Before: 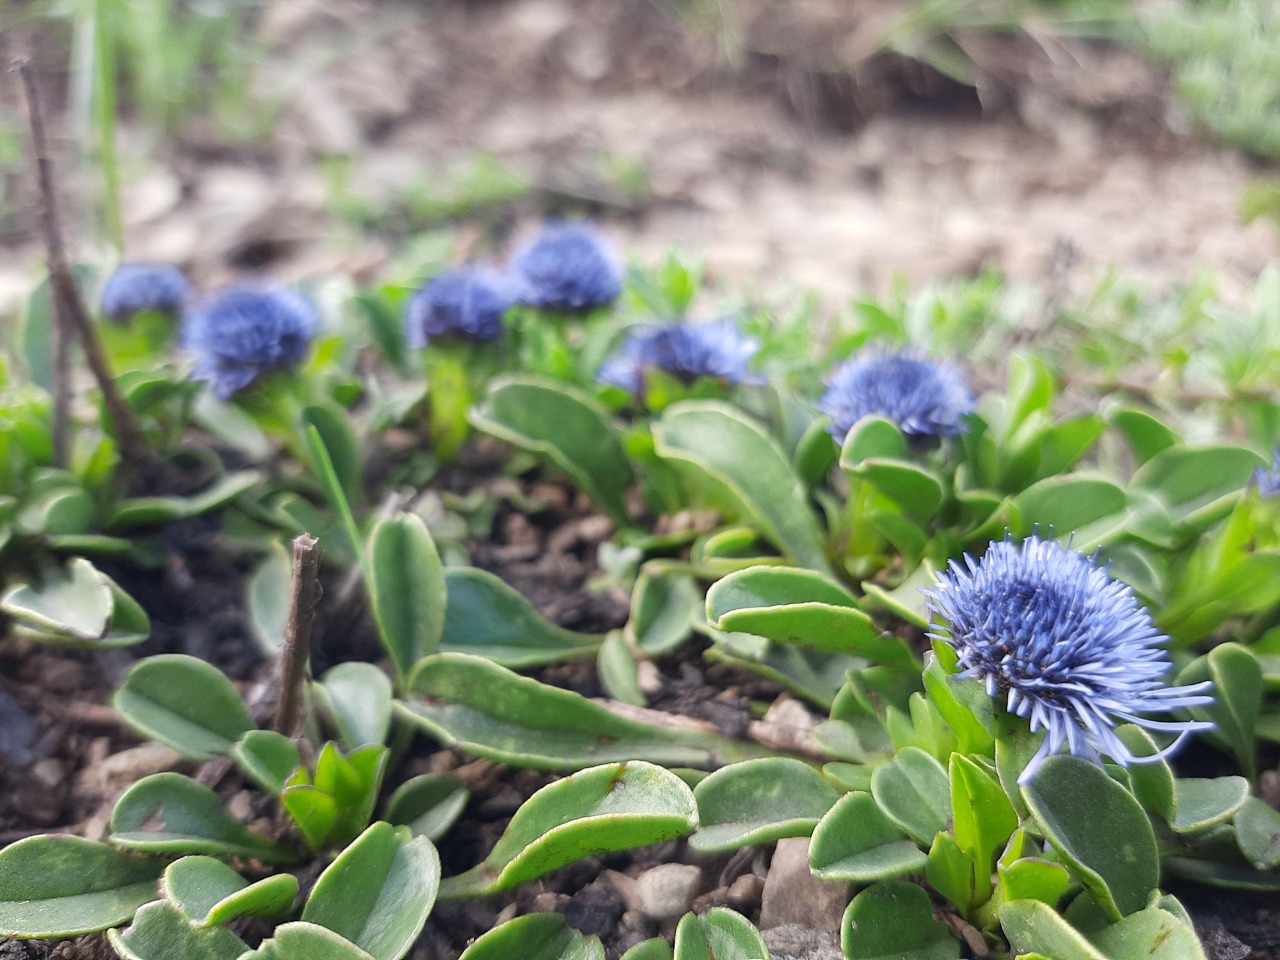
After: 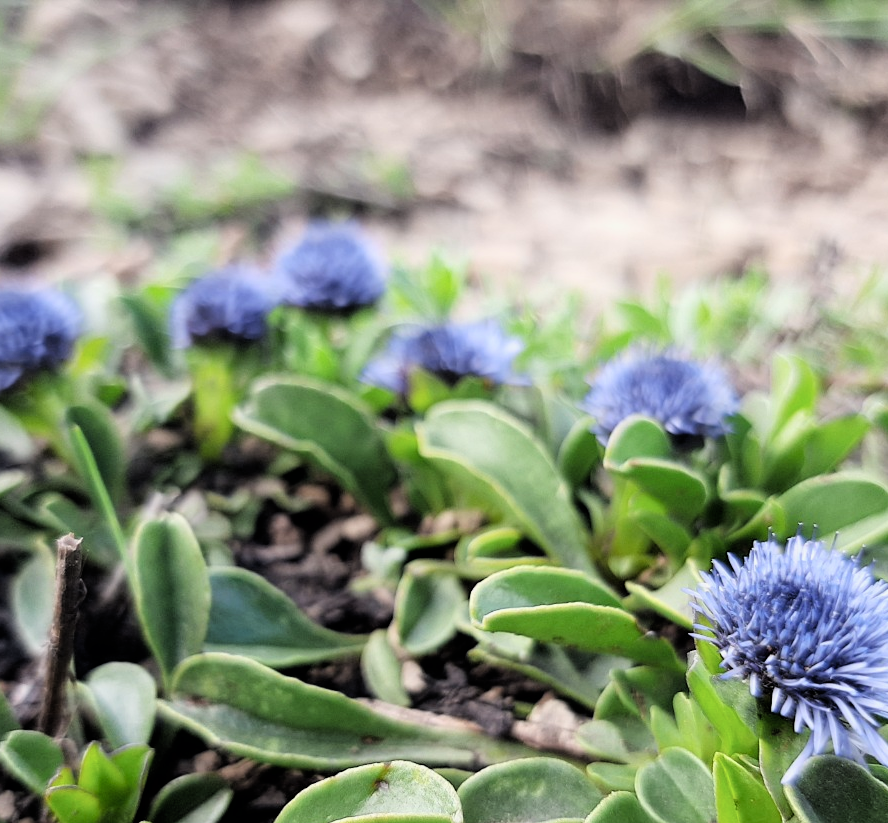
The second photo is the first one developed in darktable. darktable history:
crop: left 18.44%, right 12.148%, bottom 14.198%
filmic rgb: black relative exposure -3.99 EV, white relative exposure 2.98 EV, hardness 3.01, contrast 1.401, color science v6 (2022), iterations of high-quality reconstruction 0
